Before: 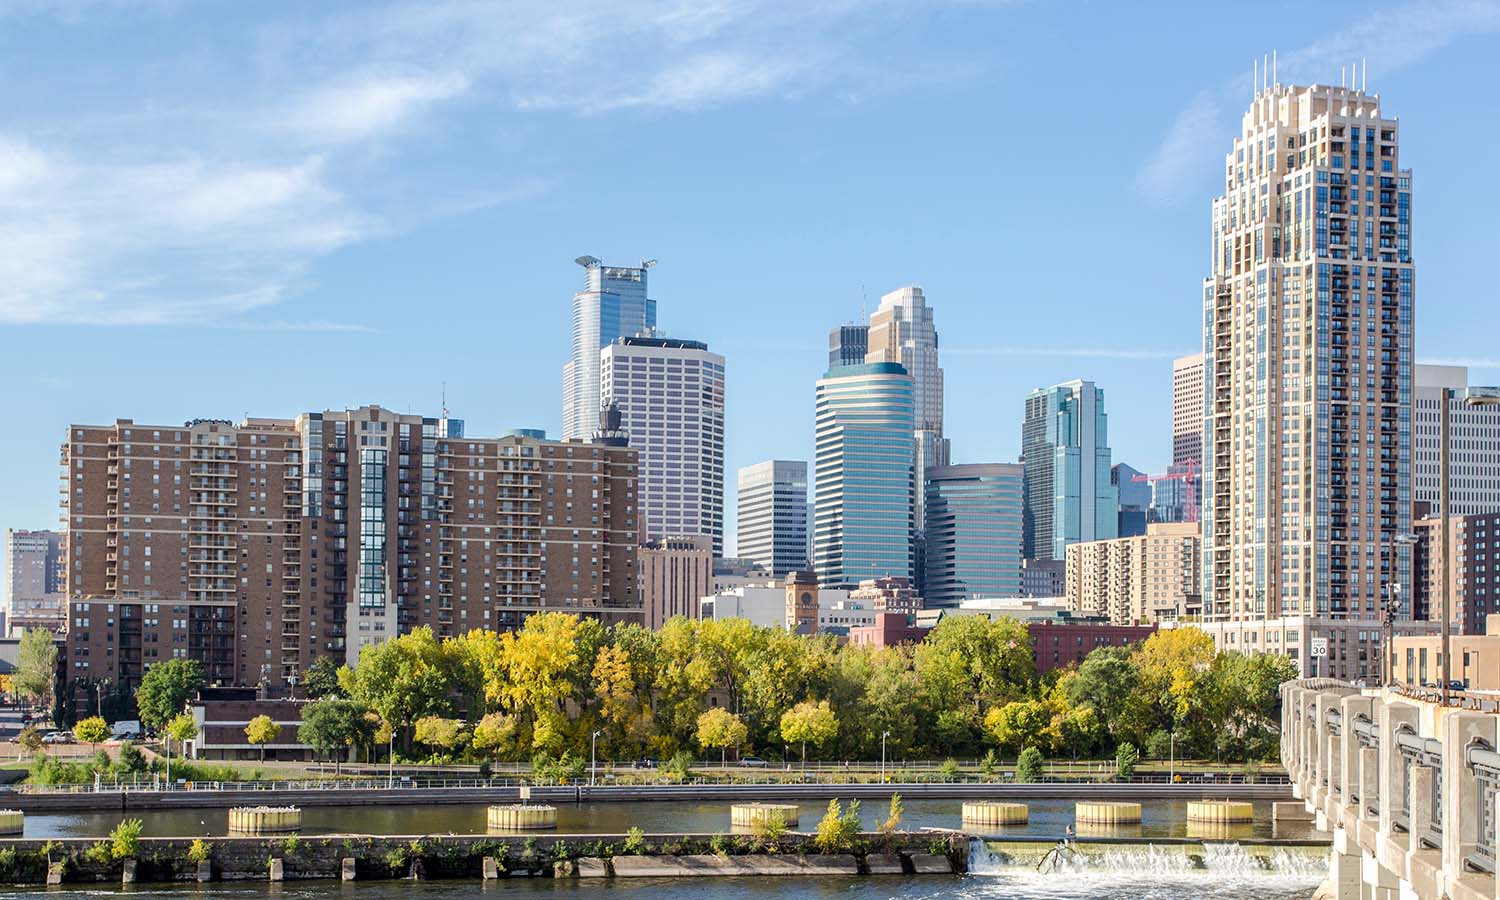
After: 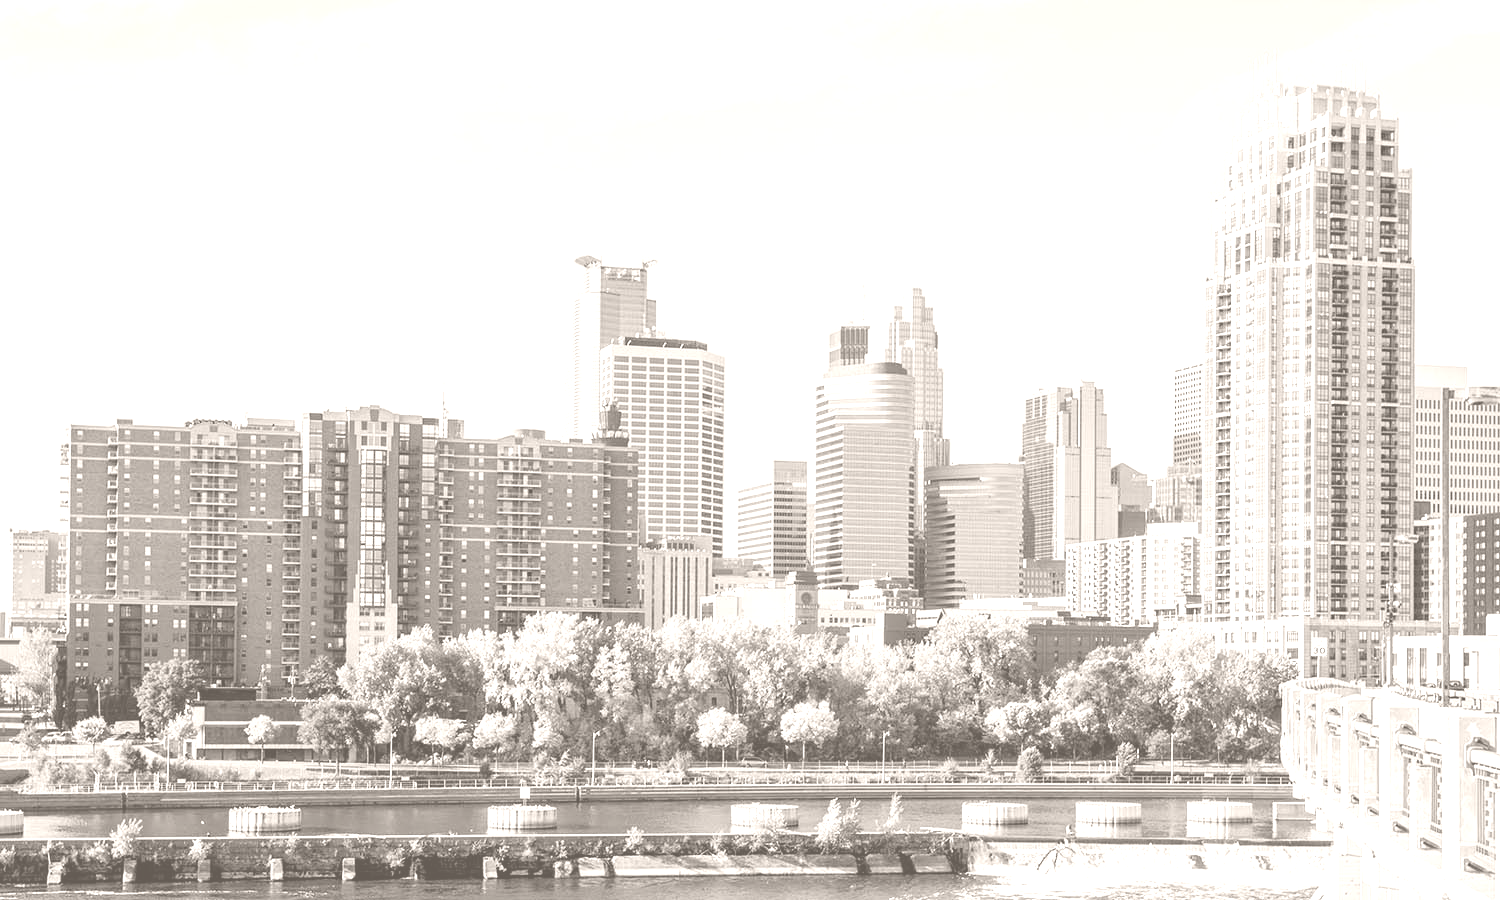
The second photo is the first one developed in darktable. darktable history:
colorize: hue 34.49°, saturation 35.33%, source mix 100%, lightness 55%, version 1
lowpass: radius 0.1, contrast 0.85, saturation 1.1, unbound 0
